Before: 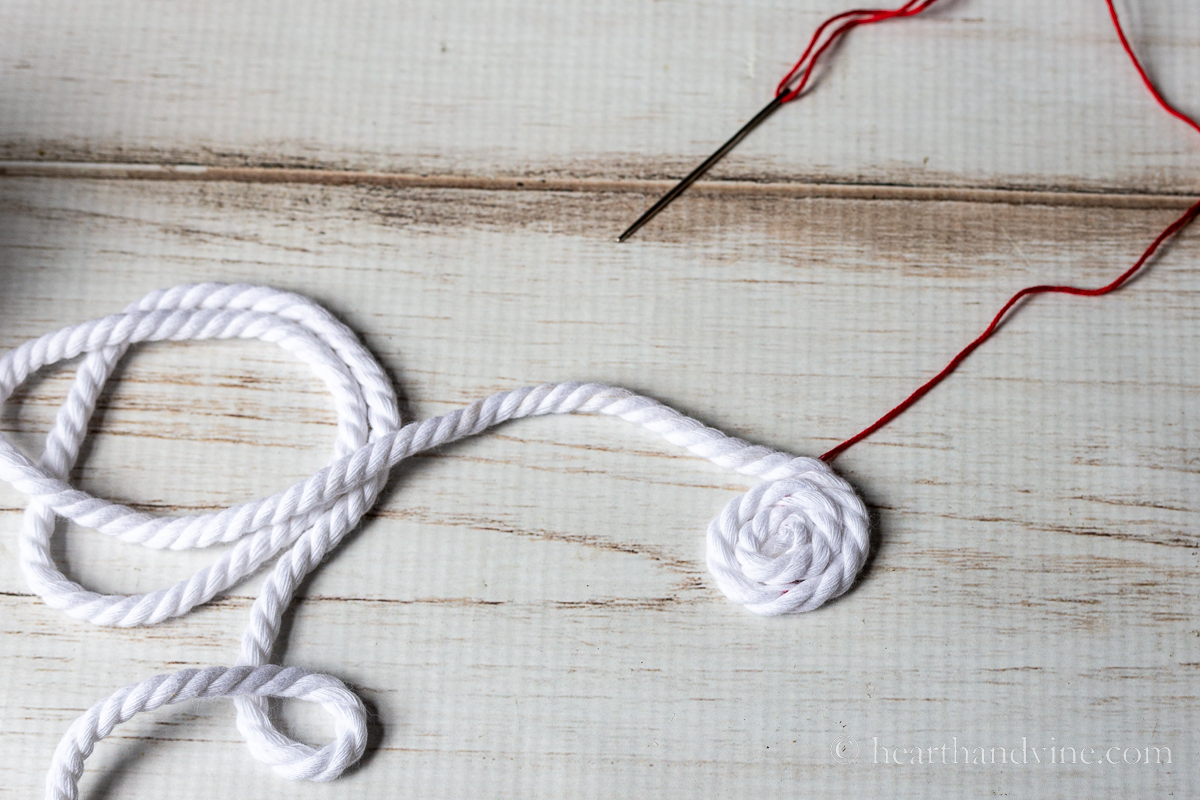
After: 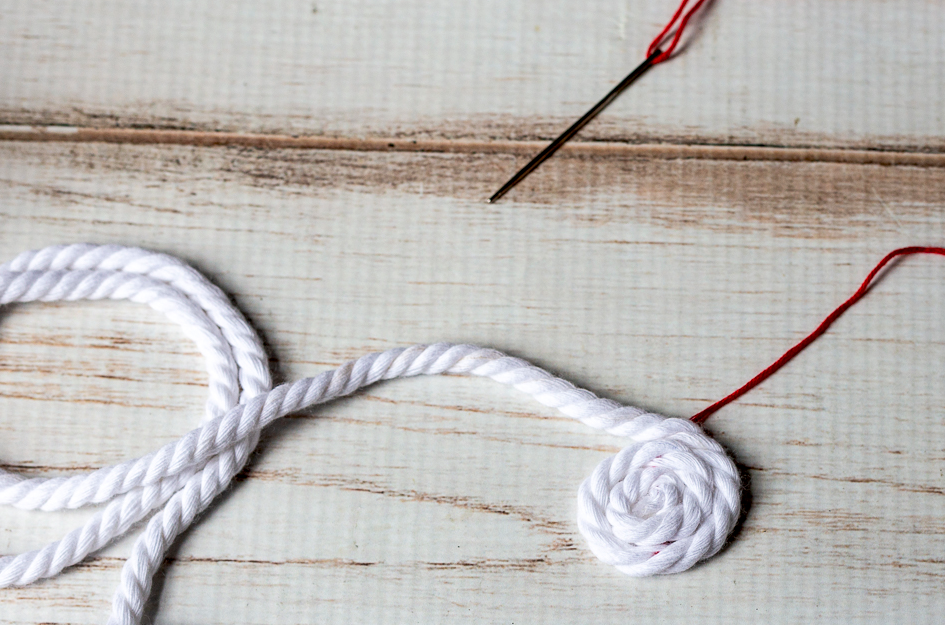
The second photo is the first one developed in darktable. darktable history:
crop and rotate: left 10.77%, top 5.1%, right 10.41%, bottom 16.76%
exposure: black level correction 0.009, exposure 0.014 EV, compensate highlight preservation false
